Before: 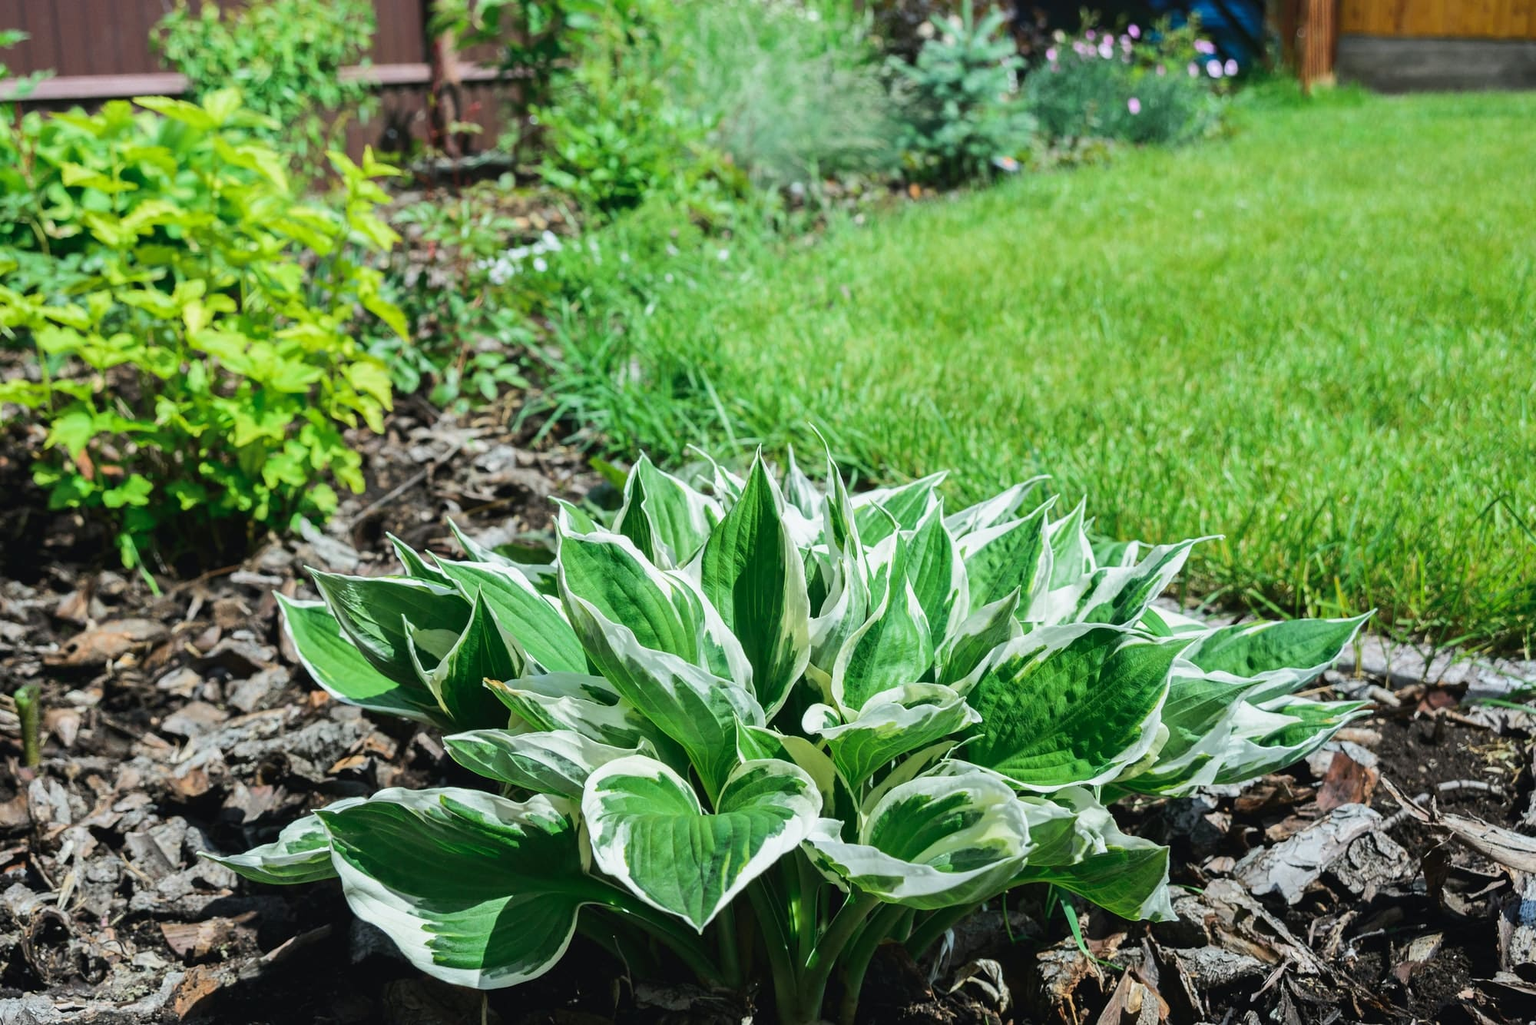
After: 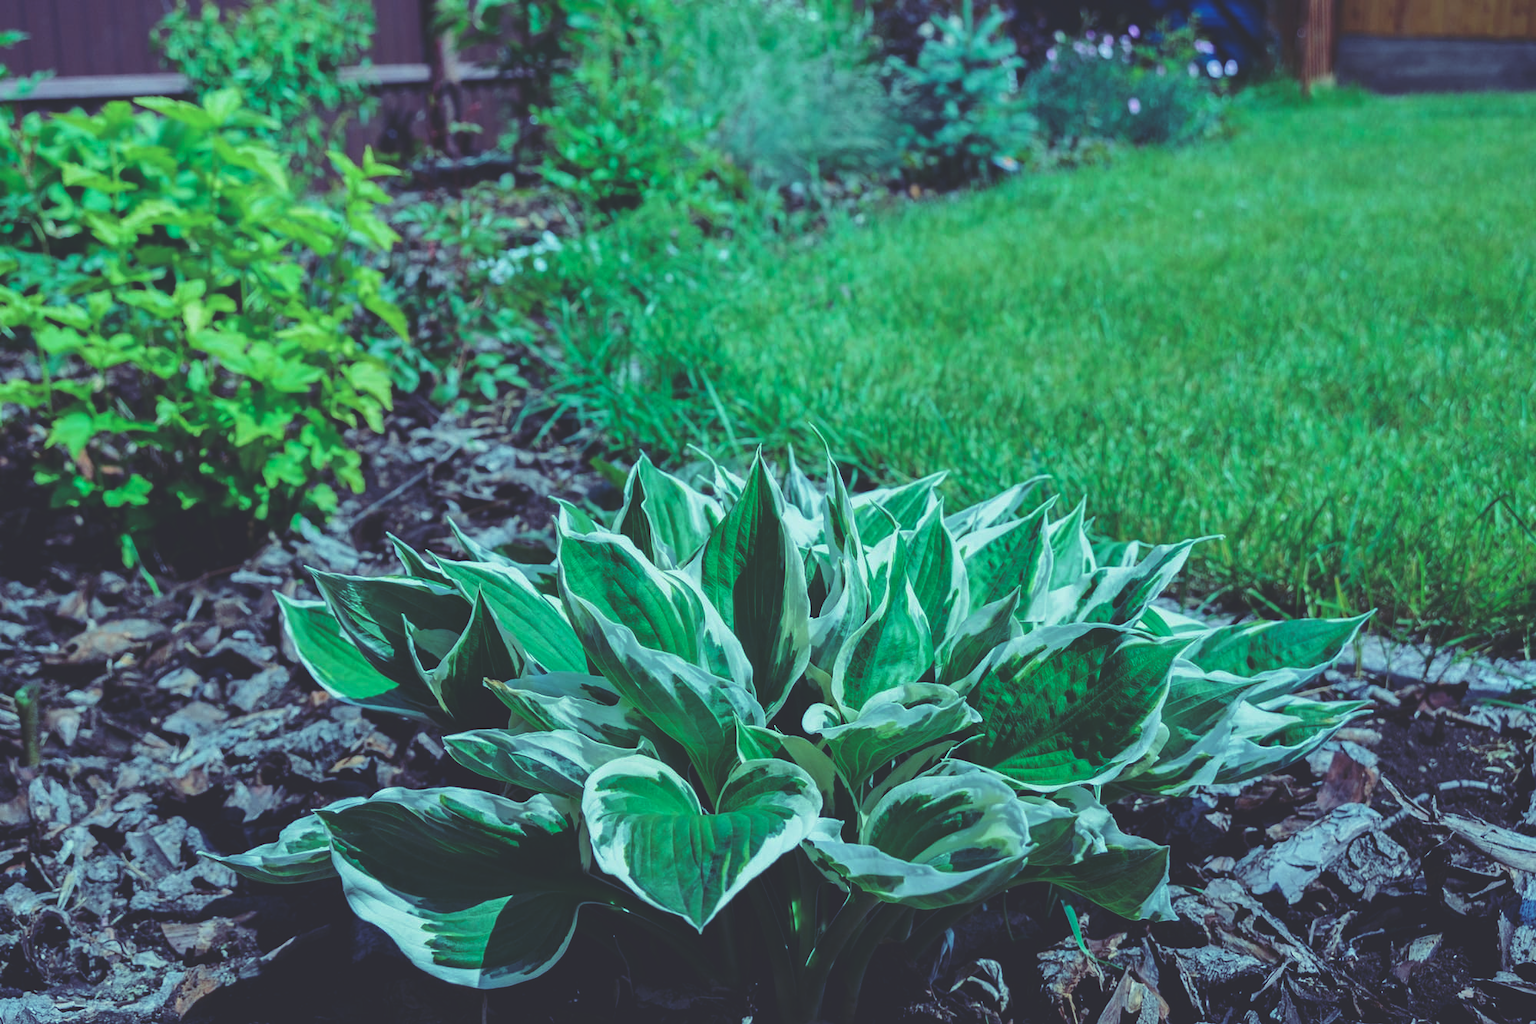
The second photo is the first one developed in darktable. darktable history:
exposure: black level correction 0.006, exposure -0.226 EV, compensate highlight preservation false
rgb curve: curves: ch0 [(0, 0.186) (0.314, 0.284) (0.576, 0.466) (0.805, 0.691) (0.936, 0.886)]; ch1 [(0, 0.186) (0.314, 0.284) (0.581, 0.534) (0.771, 0.746) (0.936, 0.958)]; ch2 [(0, 0.216) (0.275, 0.39) (1, 1)], mode RGB, independent channels, compensate middle gray true, preserve colors none
